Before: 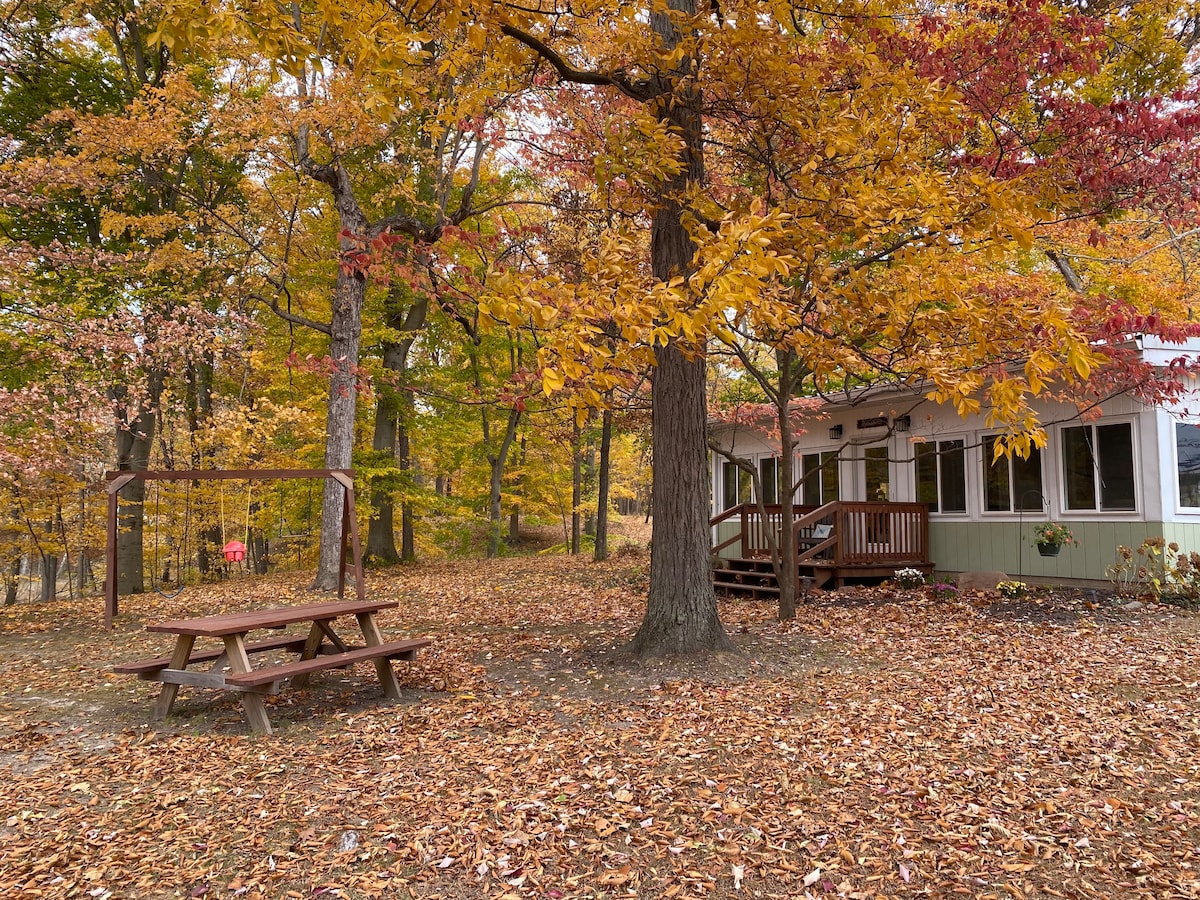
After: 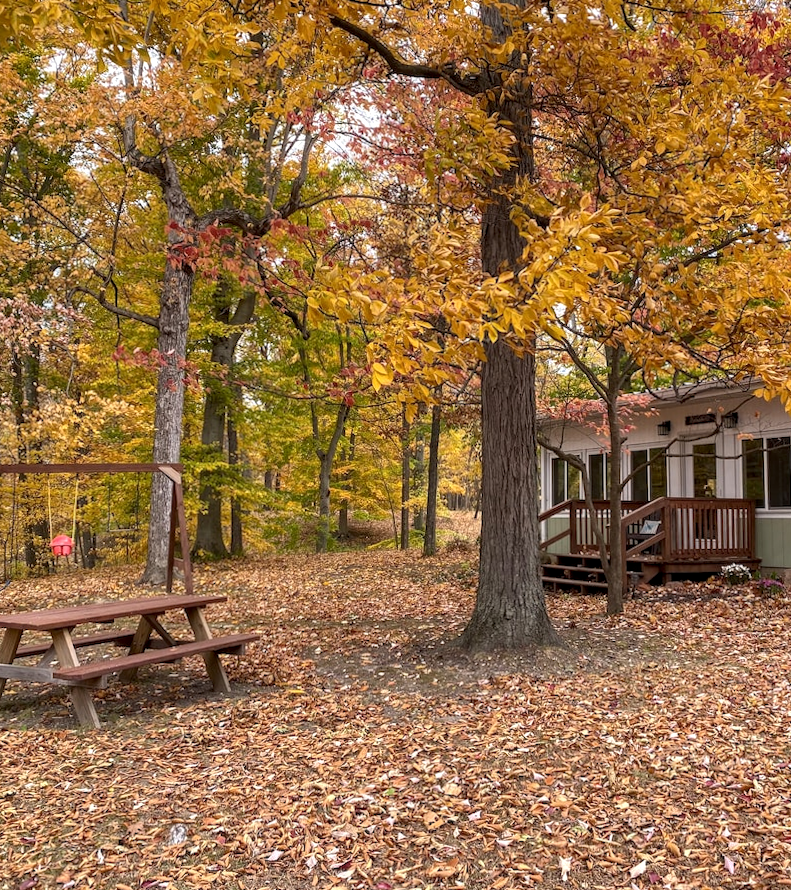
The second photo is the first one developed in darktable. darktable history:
local contrast: on, module defaults
crop and rotate: left 14.436%, right 18.898%
exposure: exposure 0.131 EV, compensate highlight preservation false
rotate and perspective: rotation 0.174°, lens shift (vertical) 0.013, lens shift (horizontal) 0.019, shear 0.001, automatic cropping original format, crop left 0.007, crop right 0.991, crop top 0.016, crop bottom 0.997
